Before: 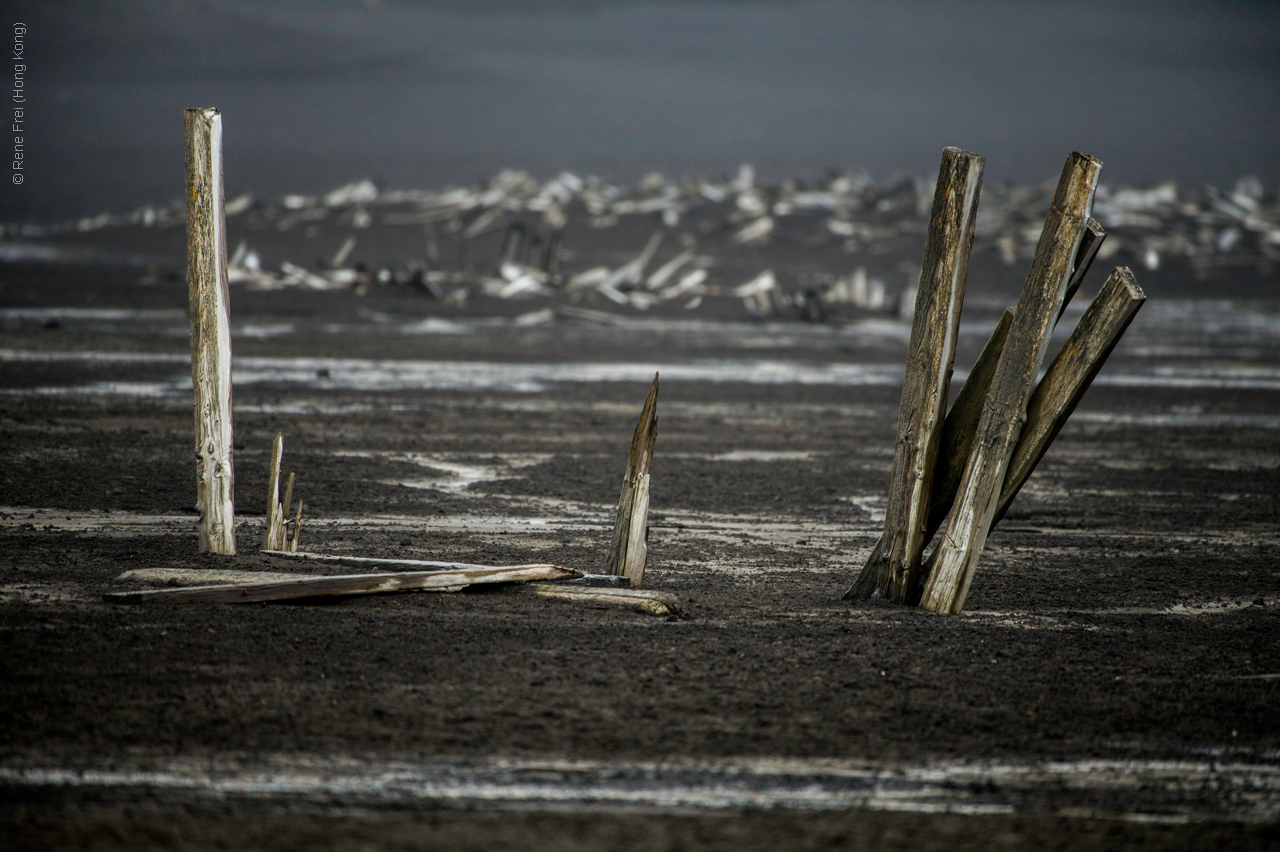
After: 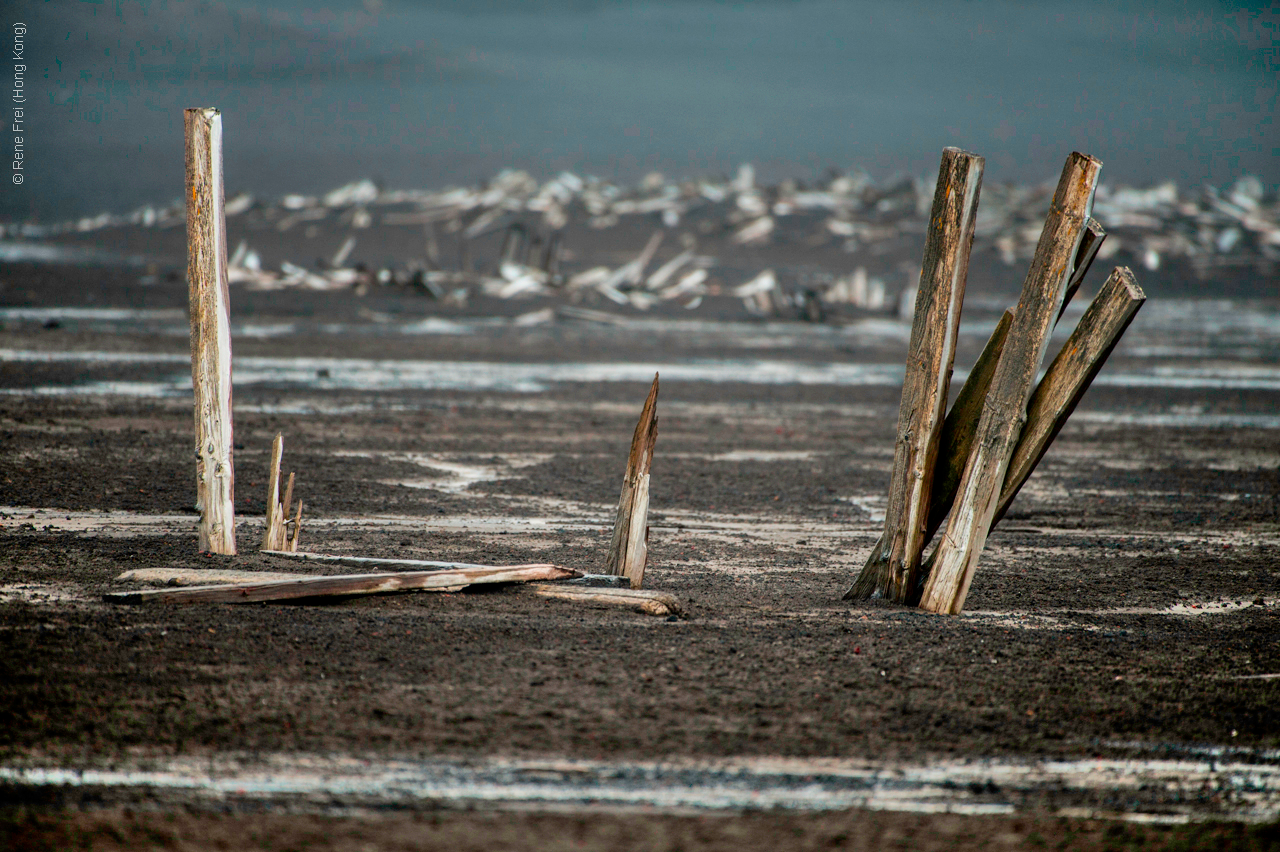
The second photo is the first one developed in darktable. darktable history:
shadows and highlights: shadows 52.5, soften with gaussian
contrast brightness saturation: contrast 0.081, saturation 0.018
